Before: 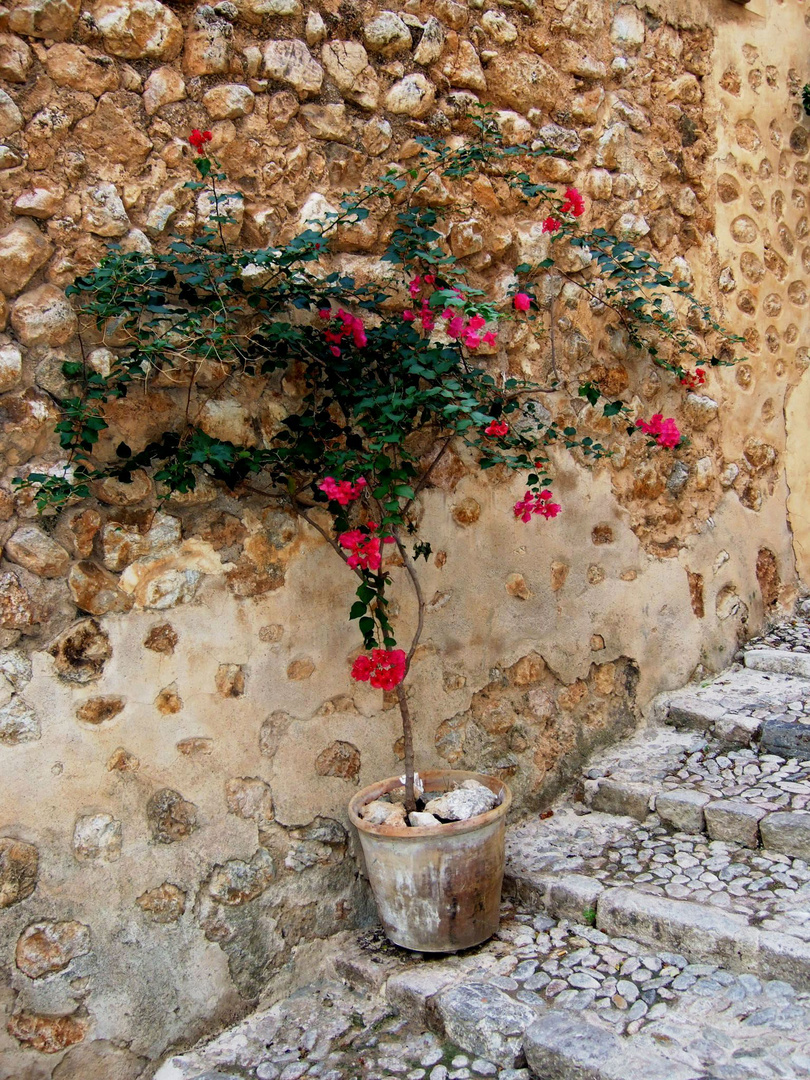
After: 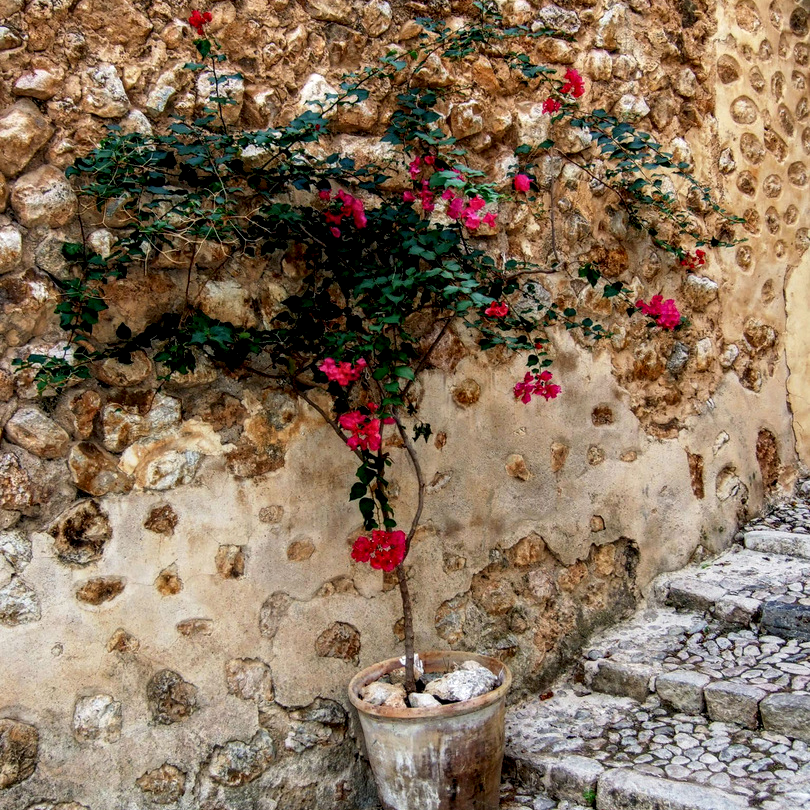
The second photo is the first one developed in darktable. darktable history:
exposure: black level correction 0.001, exposure -0.125 EV, compensate exposure bias true, compensate highlight preservation false
local contrast: detail 154%
crop: top 11.038%, bottom 13.962%
